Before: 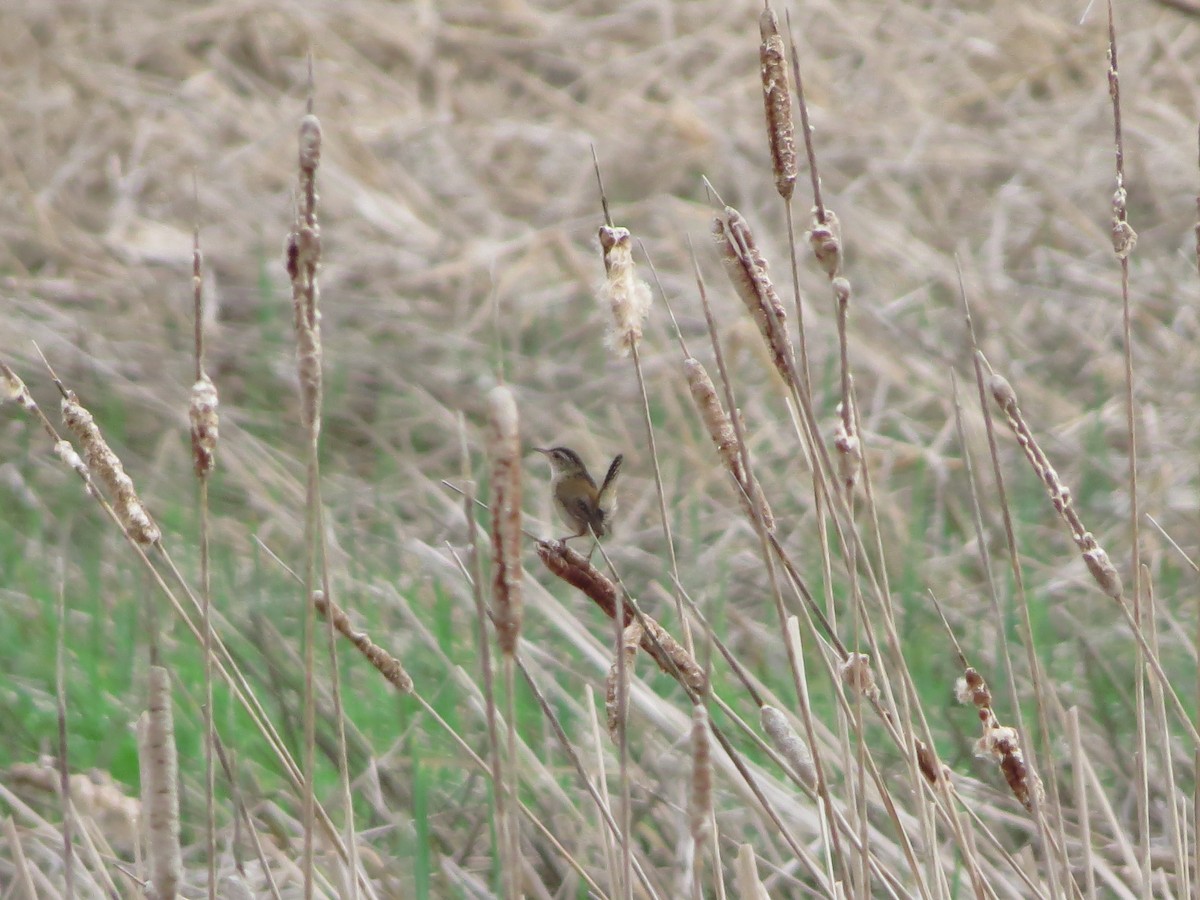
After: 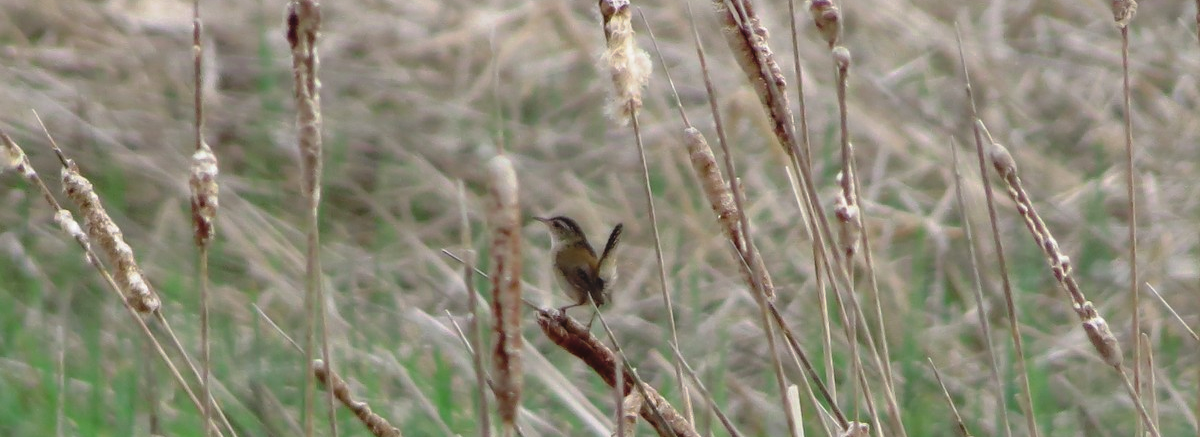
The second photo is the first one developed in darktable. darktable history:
tone curve: curves: ch0 [(0, 0) (0.224, 0.12) (0.375, 0.296) (0.528, 0.472) (0.681, 0.634) (0.8, 0.766) (0.873, 0.877) (1, 1)], preserve colors none
crop and rotate: top 25.737%, bottom 25.625%
